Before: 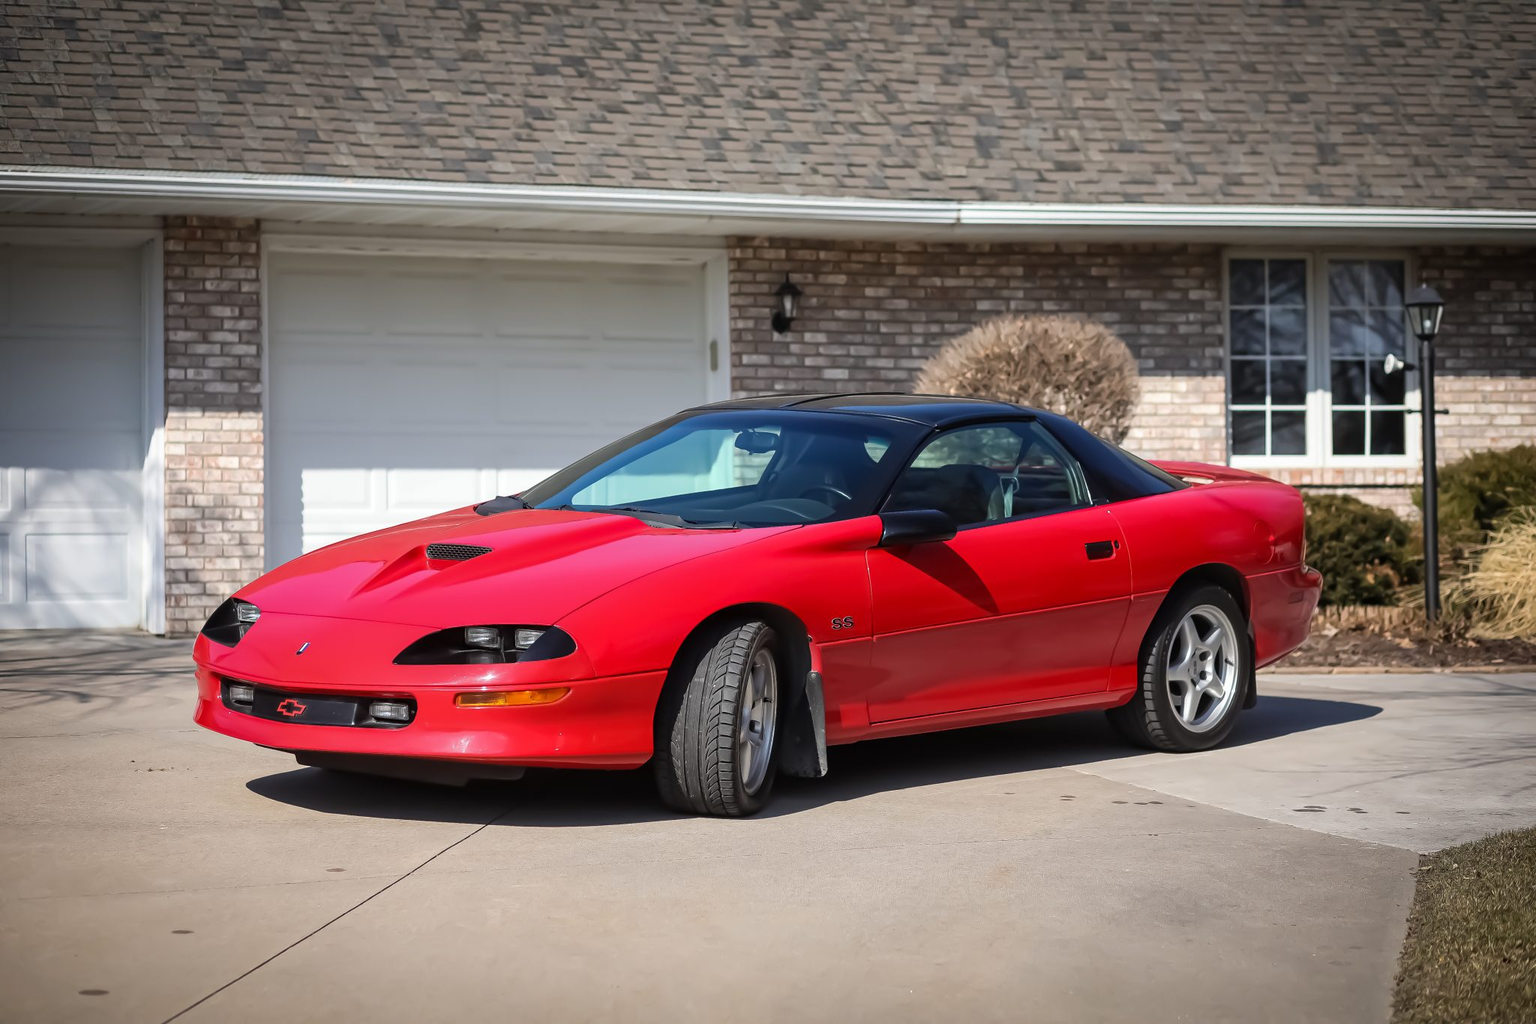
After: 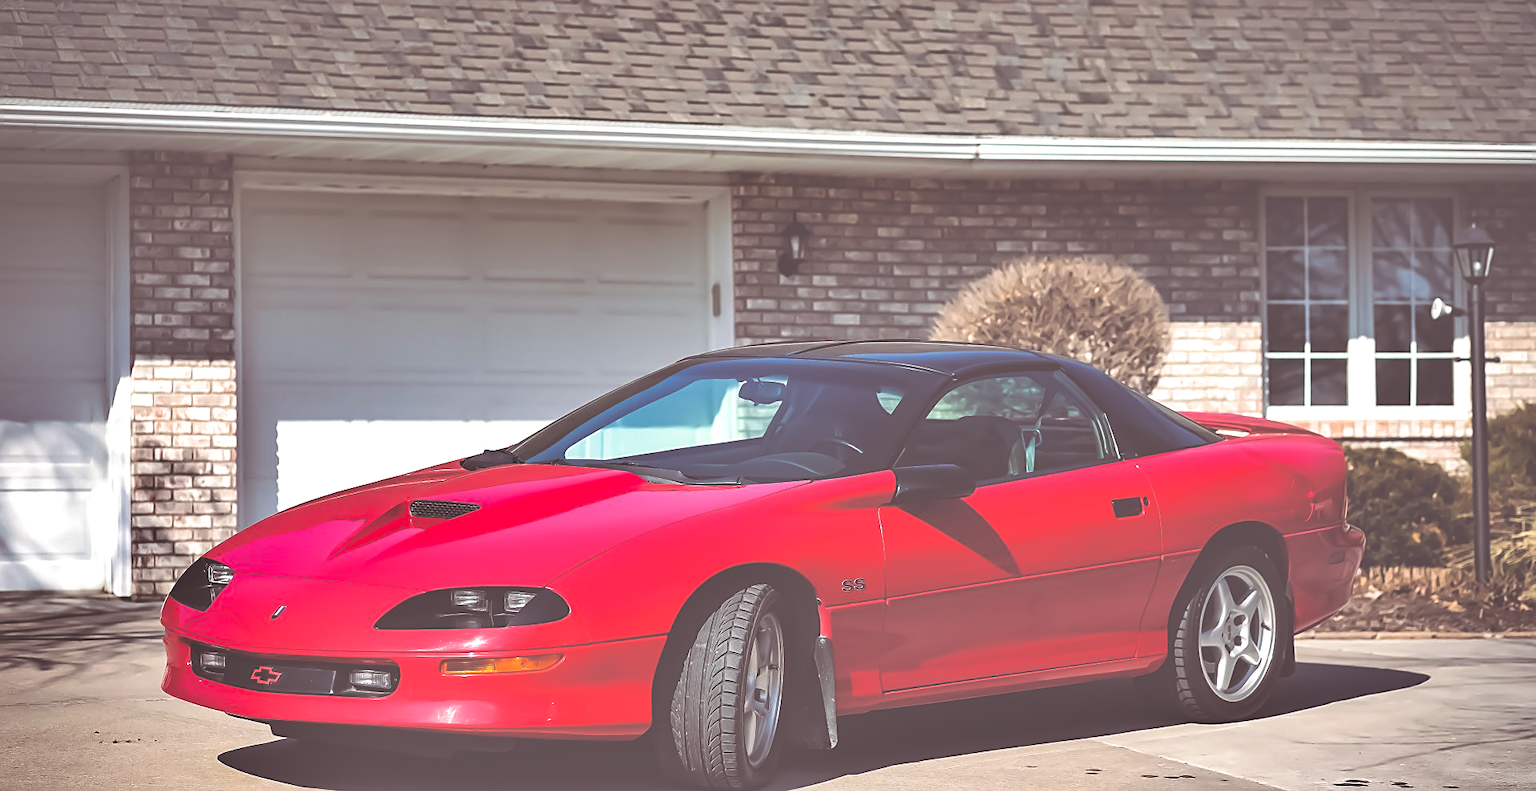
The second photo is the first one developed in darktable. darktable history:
exposure: black level correction -0.071, exposure 0.5 EV, compensate highlight preservation false
crop: left 2.737%, top 7.287%, right 3.421%, bottom 20.179%
color balance rgb: shadows lift › hue 87.51°, highlights gain › chroma 0.68%, highlights gain › hue 55.1°, global offset › chroma 0.13%, global offset › hue 253.66°, linear chroma grading › global chroma 0.5%, perceptual saturation grading › global saturation 16.38%
sharpen: on, module defaults
shadows and highlights: white point adjustment 0.1, highlights -70, soften with gaussian
split-toning: shadows › saturation 0.24, highlights › hue 54°, highlights › saturation 0.24
